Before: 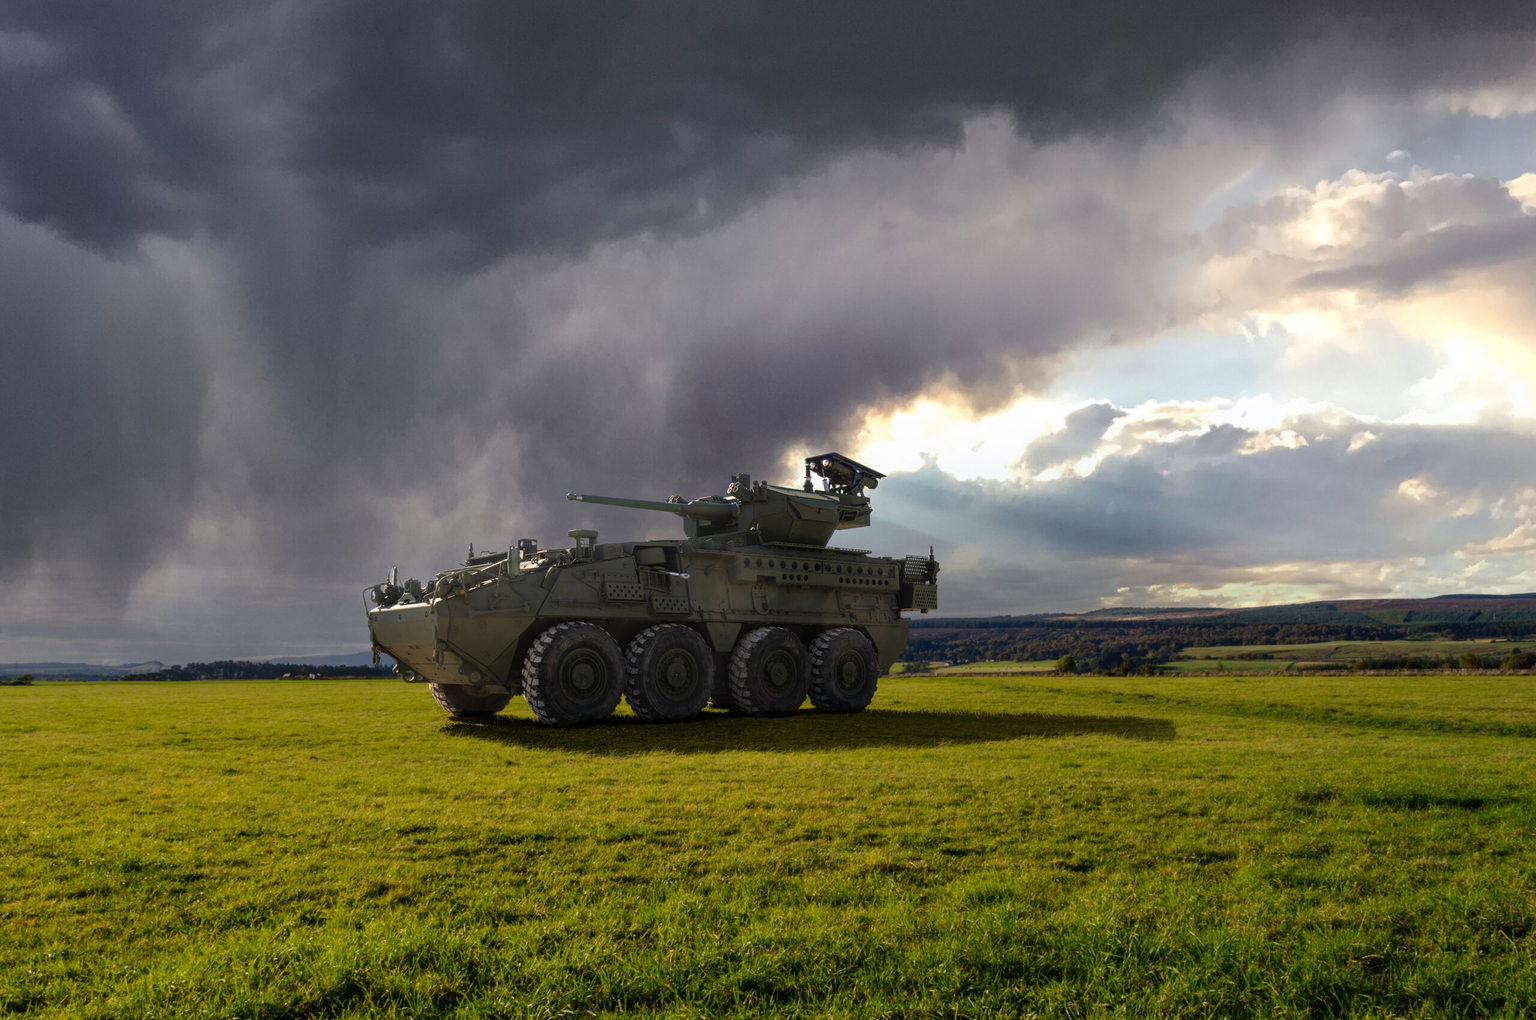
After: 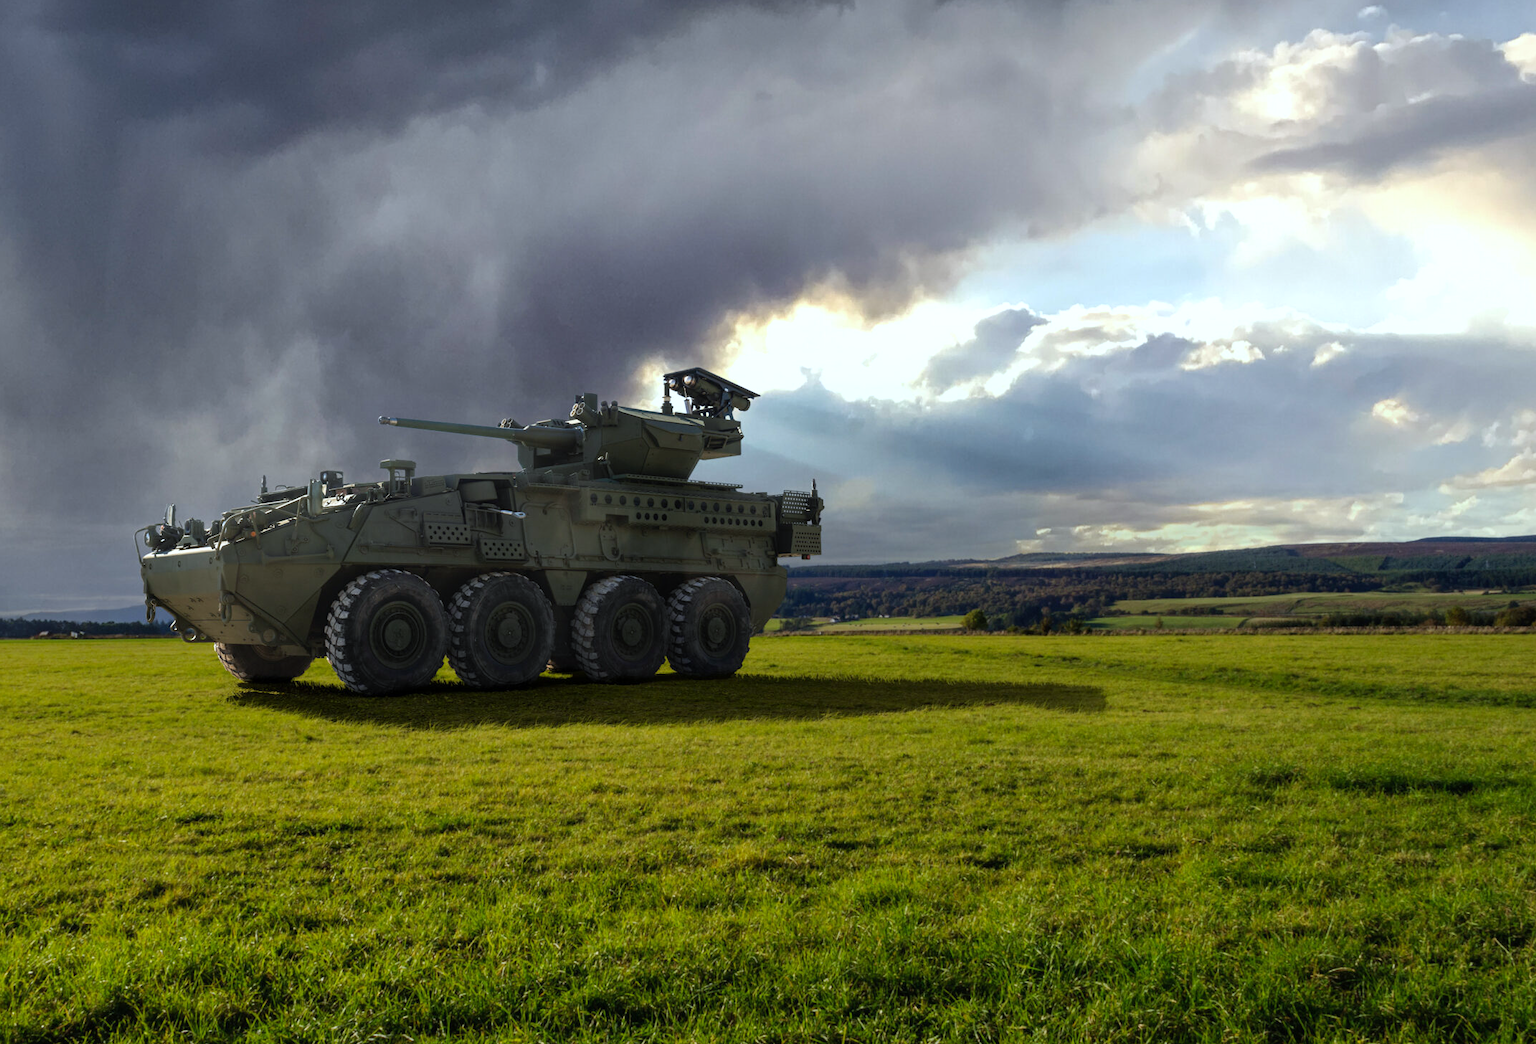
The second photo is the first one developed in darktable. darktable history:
crop: left 16.315%, top 14.246%
levels: levels [0, 0.476, 0.951]
white balance: red 0.925, blue 1.046
